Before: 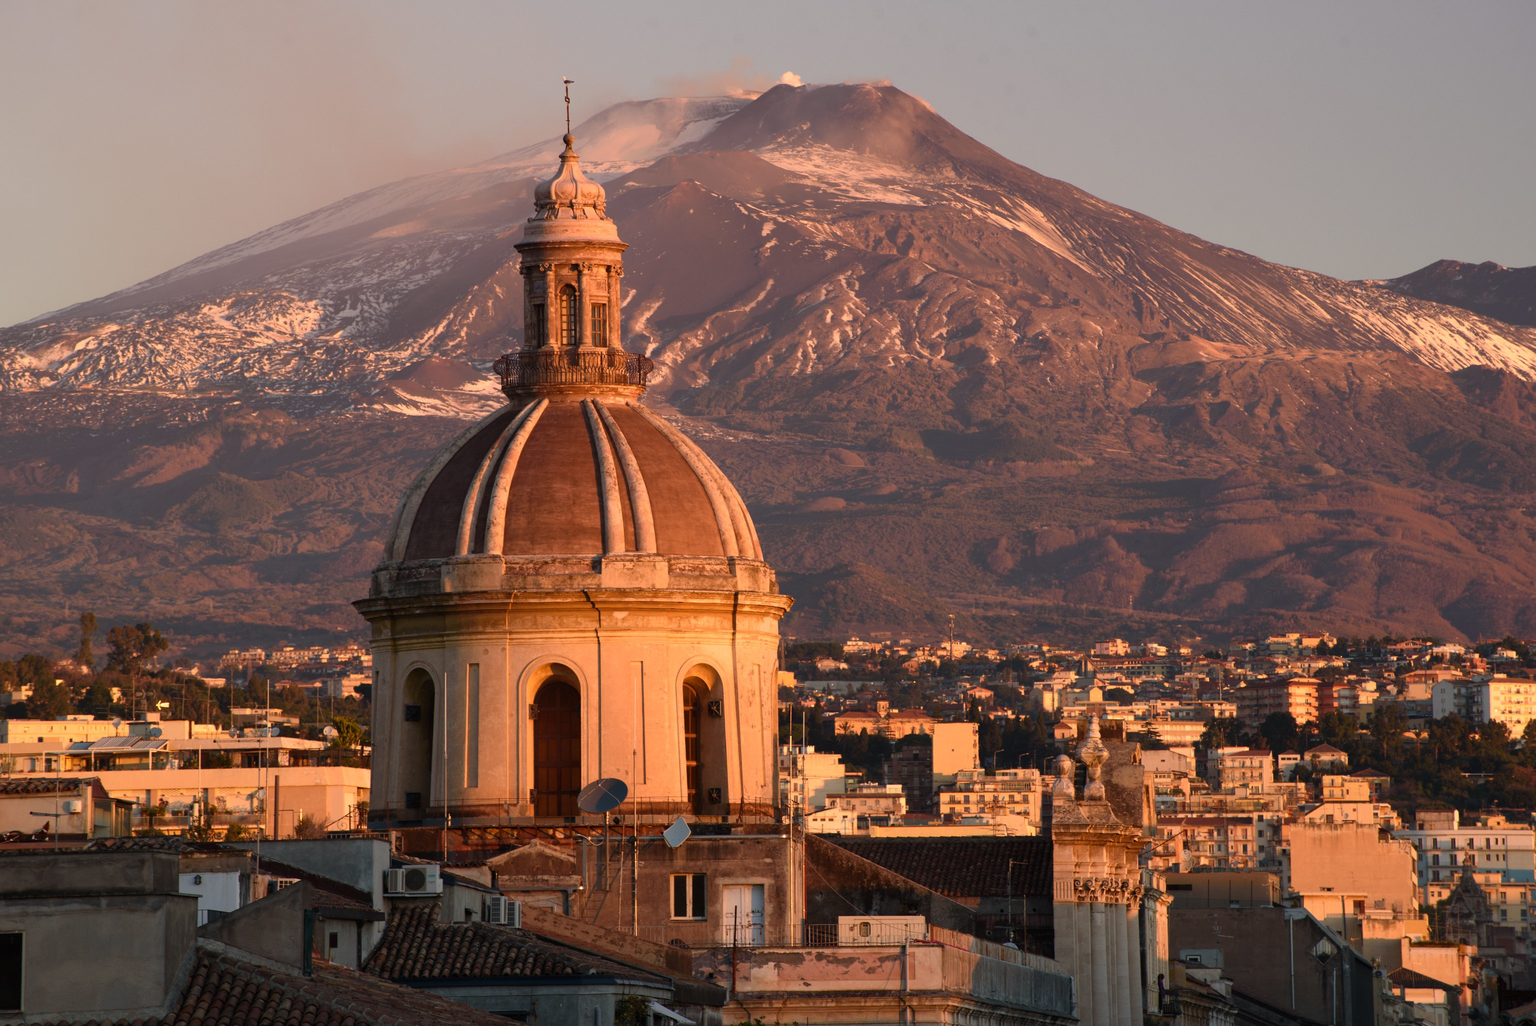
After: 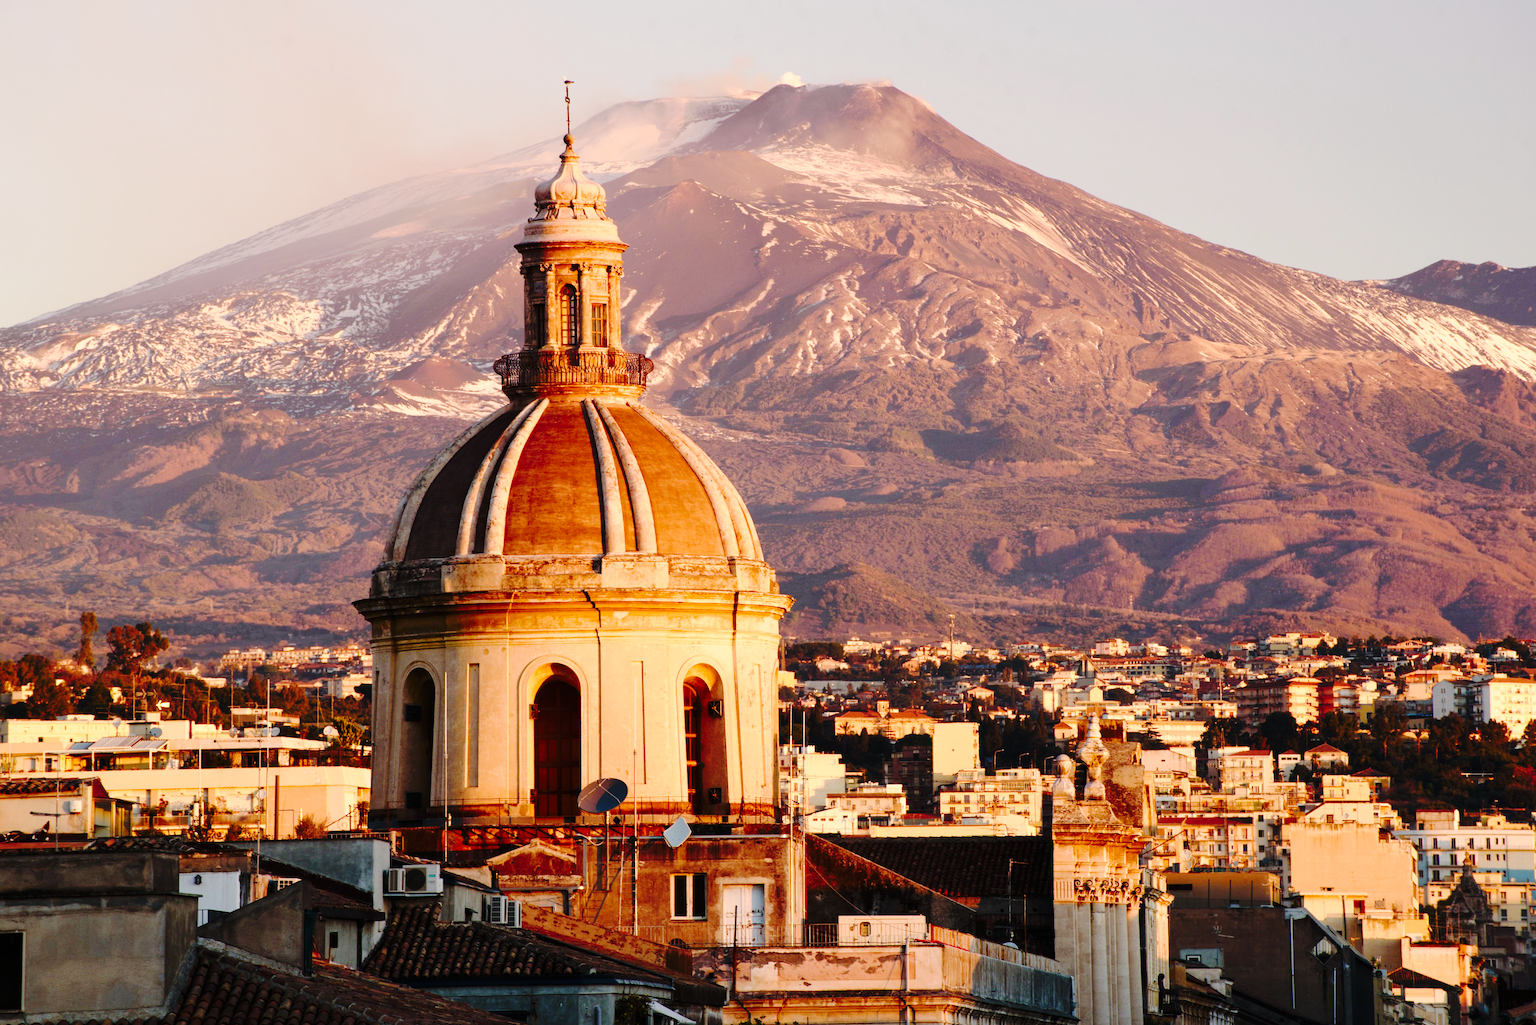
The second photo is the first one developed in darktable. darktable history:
tone curve: curves: ch0 [(0.003, 0) (0.066, 0.031) (0.163, 0.112) (0.264, 0.238) (0.395, 0.421) (0.517, 0.56) (0.684, 0.734) (0.791, 0.814) (1, 1)]; ch1 [(0, 0) (0.164, 0.115) (0.337, 0.332) (0.39, 0.398) (0.464, 0.461) (0.501, 0.5) (0.507, 0.5) (0.534, 0.532) (0.577, 0.59) (0.652, 0.681) (0.733, 0.749) (0.811, 0.796) (1, 1)]; ch2 [(0, 0) (0.337, 0.382) (0.464, 0.476) (0.501, 0.502) (0.527, 0.54) (0.551, 0.565) (0.6, 0.59) (0.687, 0.675) (1, 1)], preserve colors none
base curve: curves: ch0 [(0, 0) (0.032, 0.037) (0.105, 0.228) (0.435, 0.76) (0.856, 0.983) (1, 1)], preserve colors none
